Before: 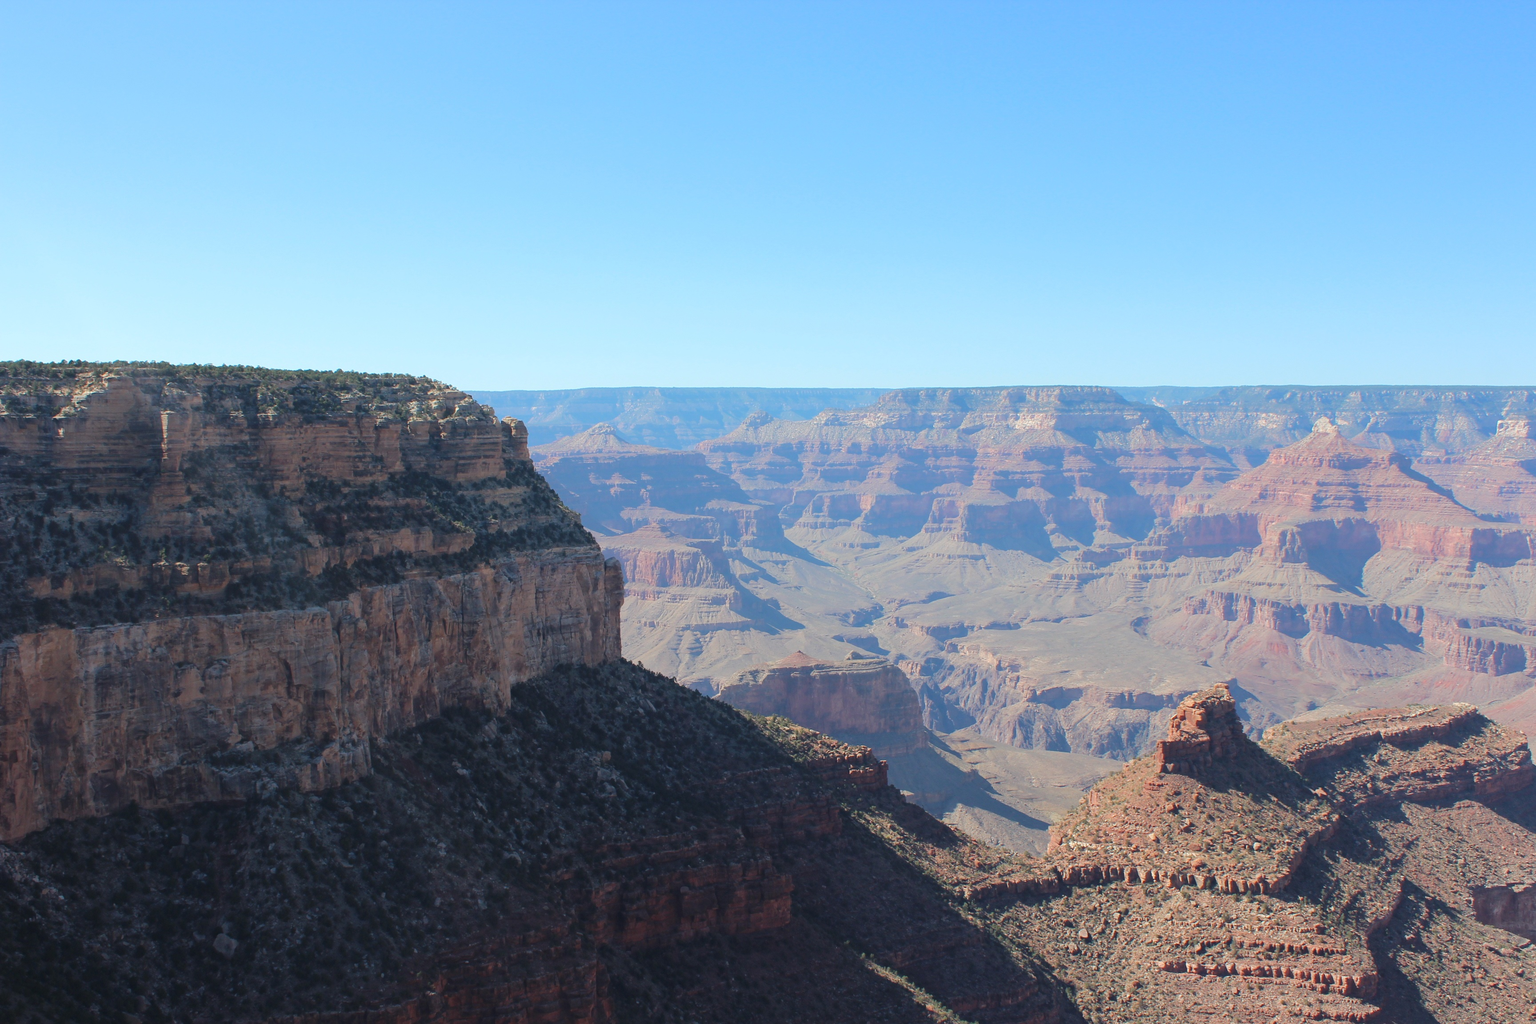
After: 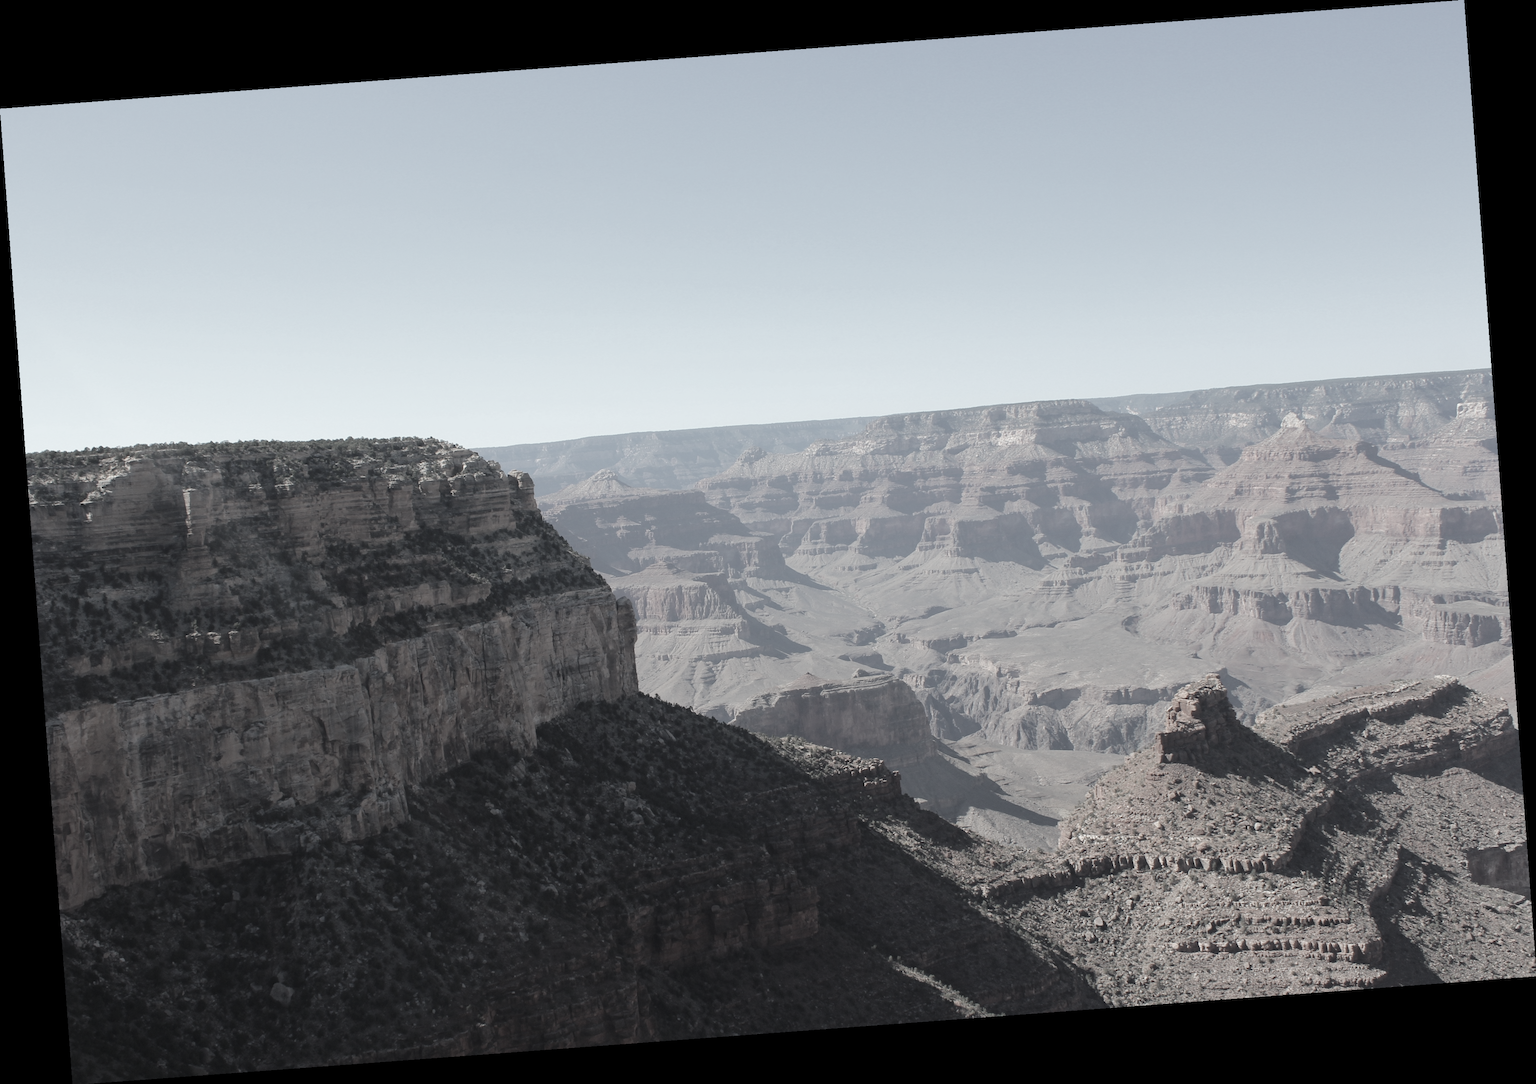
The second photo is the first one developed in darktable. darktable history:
color correction: saturation 0.2
rotate and perspective: rotation -4.25°, automatic cropping off
